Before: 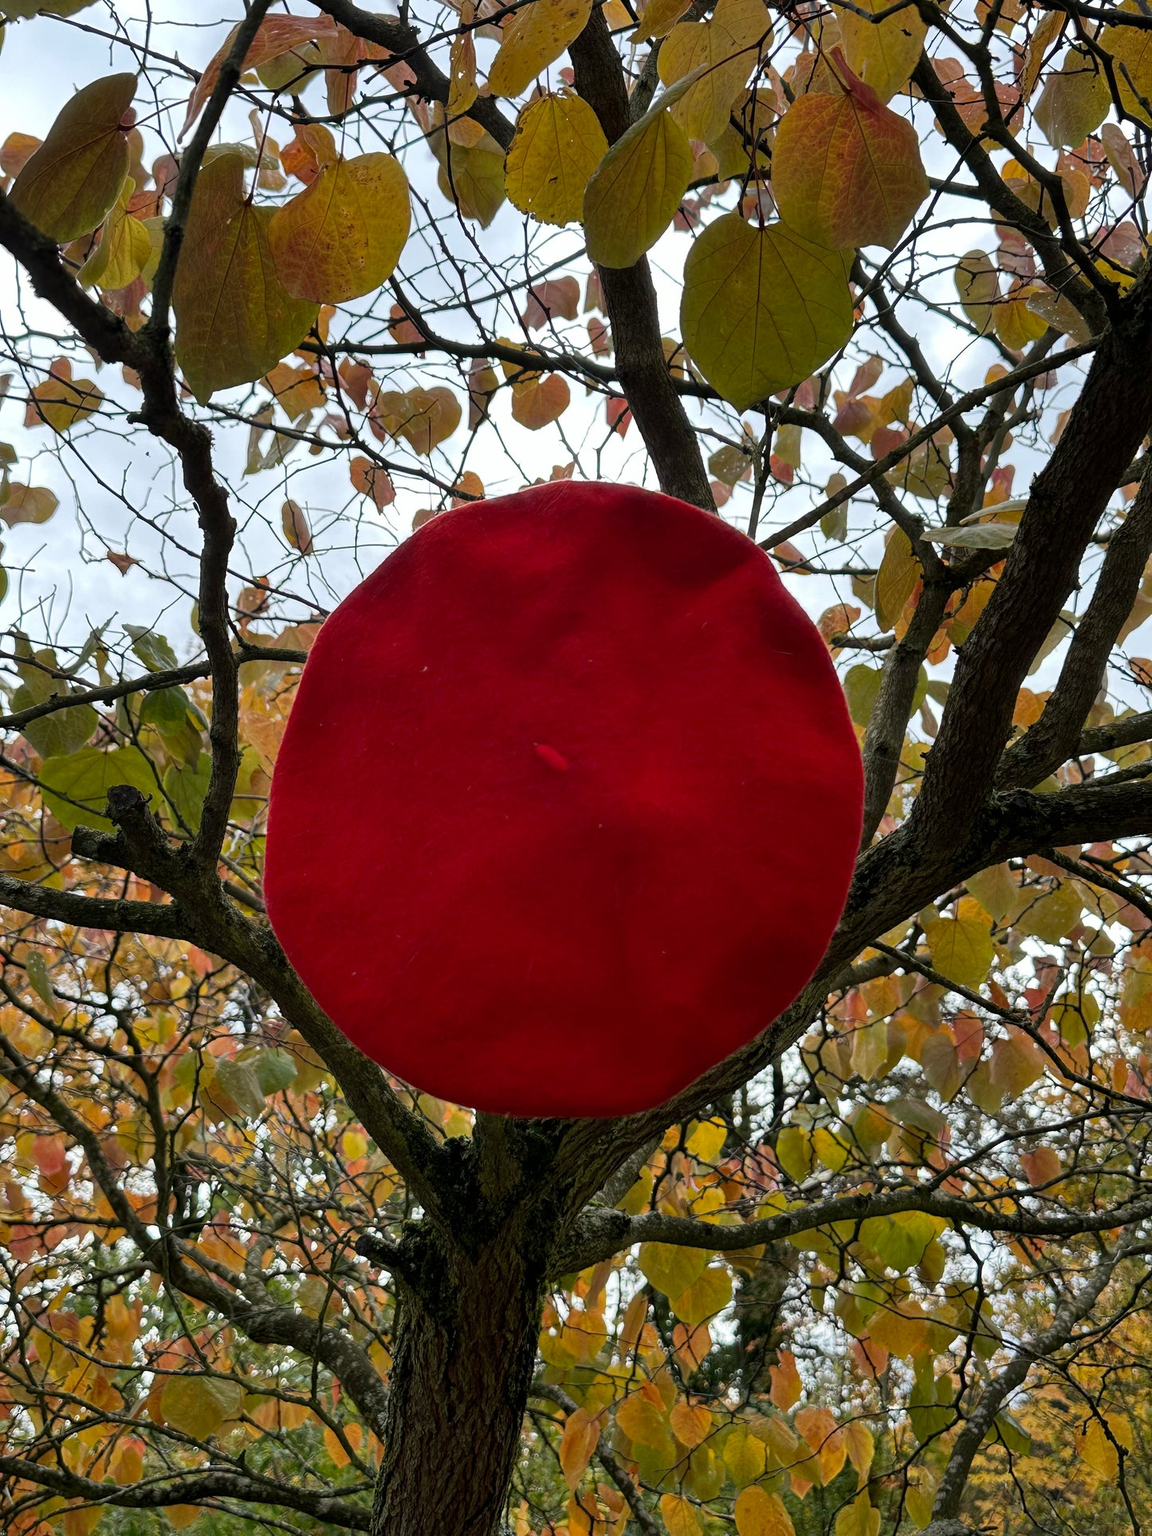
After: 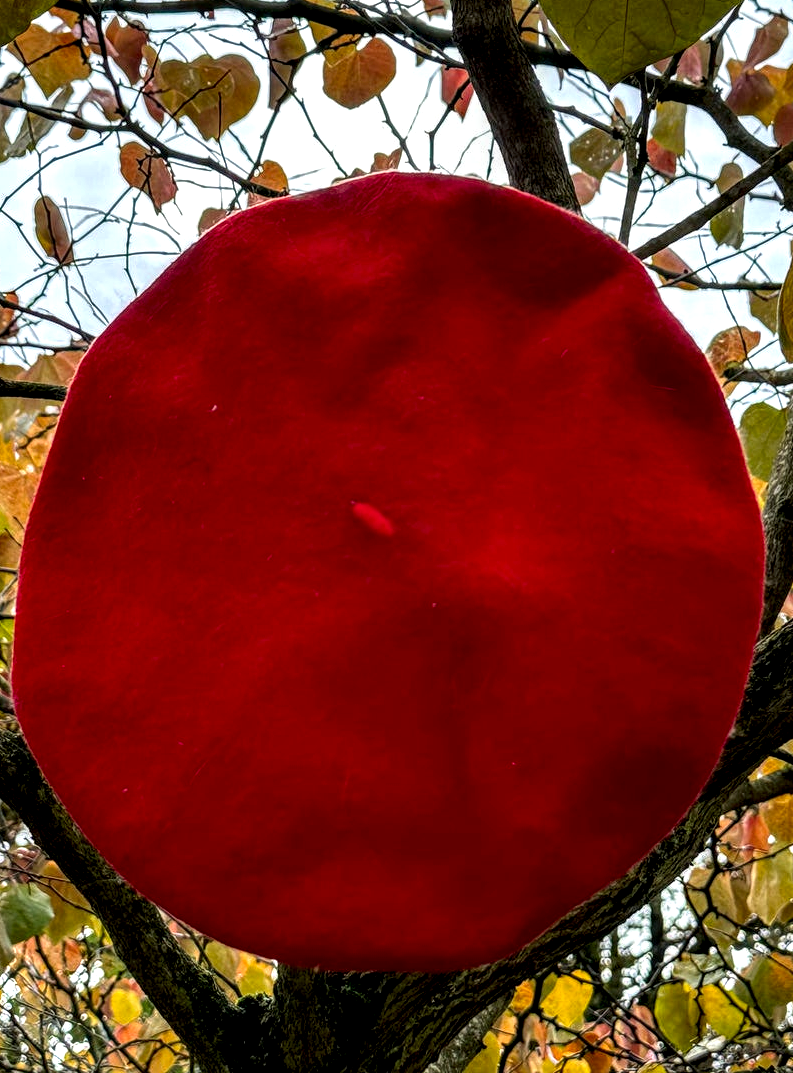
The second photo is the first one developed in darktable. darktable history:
crop and rotate: left 22.083%, top 22.386%, right 22.986%, bottom 21.921%
contrast brightness saturation: brightness -0.029, saturation 0.354
local contrast: highlights 22%, detail 197%
